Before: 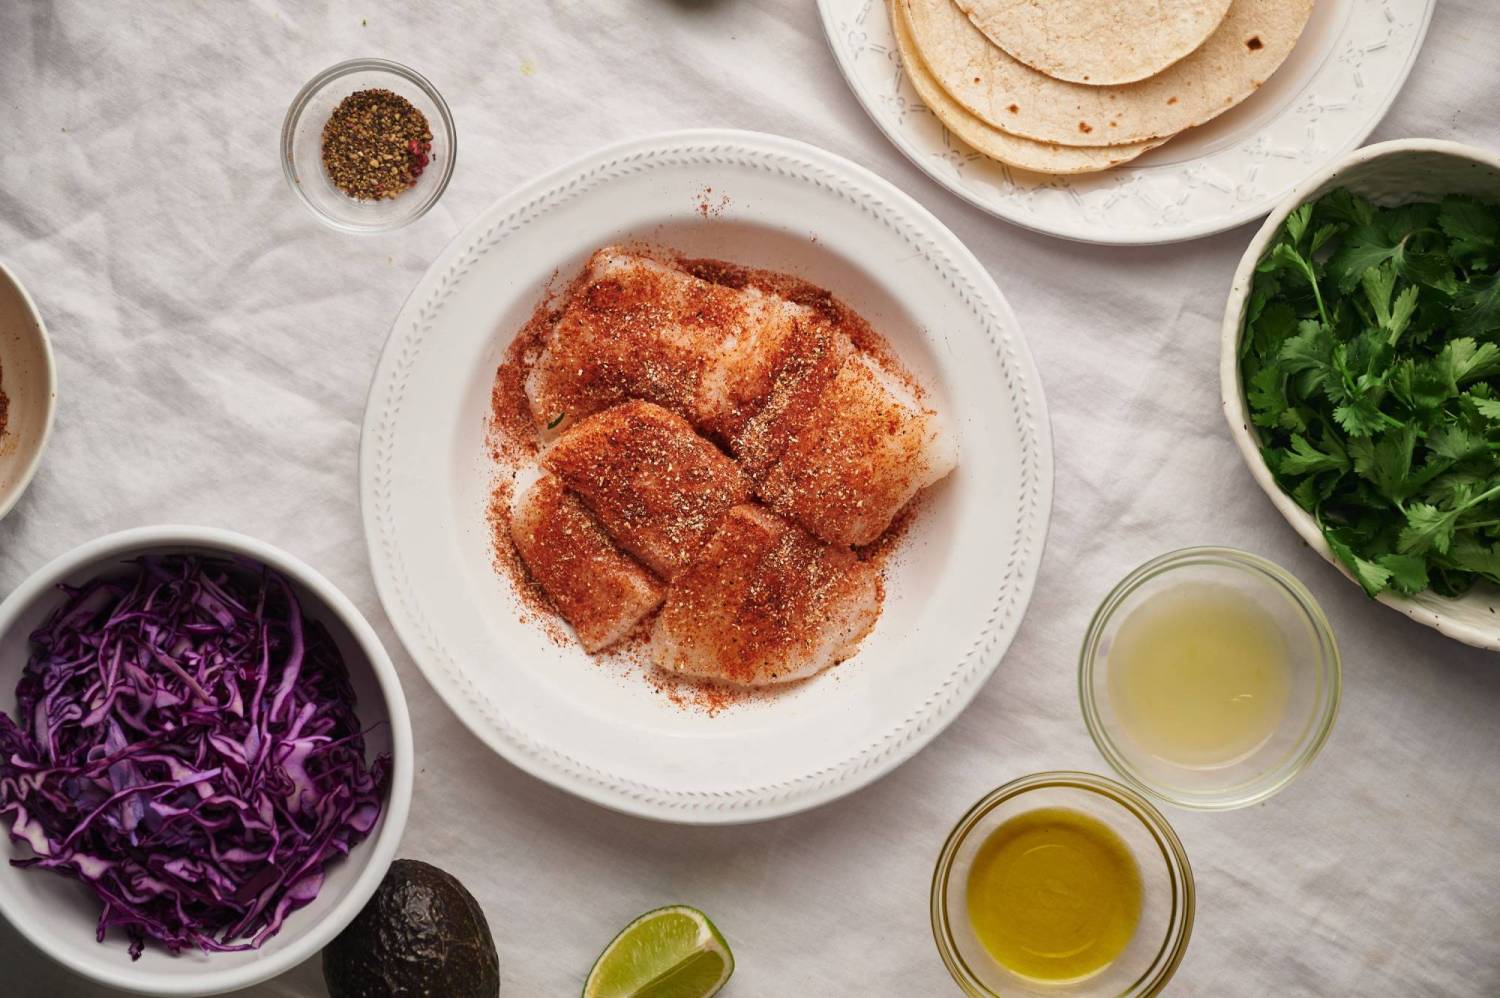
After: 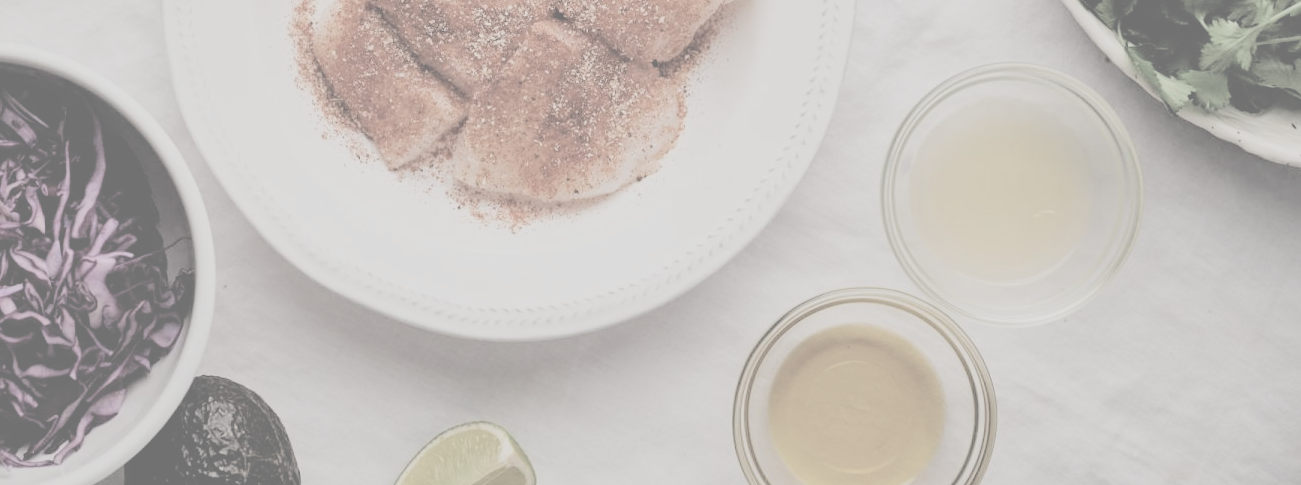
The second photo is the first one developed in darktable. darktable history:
crop and rotate: left 13.247%, top 48.509%, bottom 2.838%
contrast brightness saturation: contrast -0.323, brightness 0.731, saturation -0.775
filmic rgb: black relative exposure -5.08 EV, white relative exposure 3.99 EV, threshold 2.97 EV, hardness 2.9, contrast 1.094, enable highlight reconstruction true
